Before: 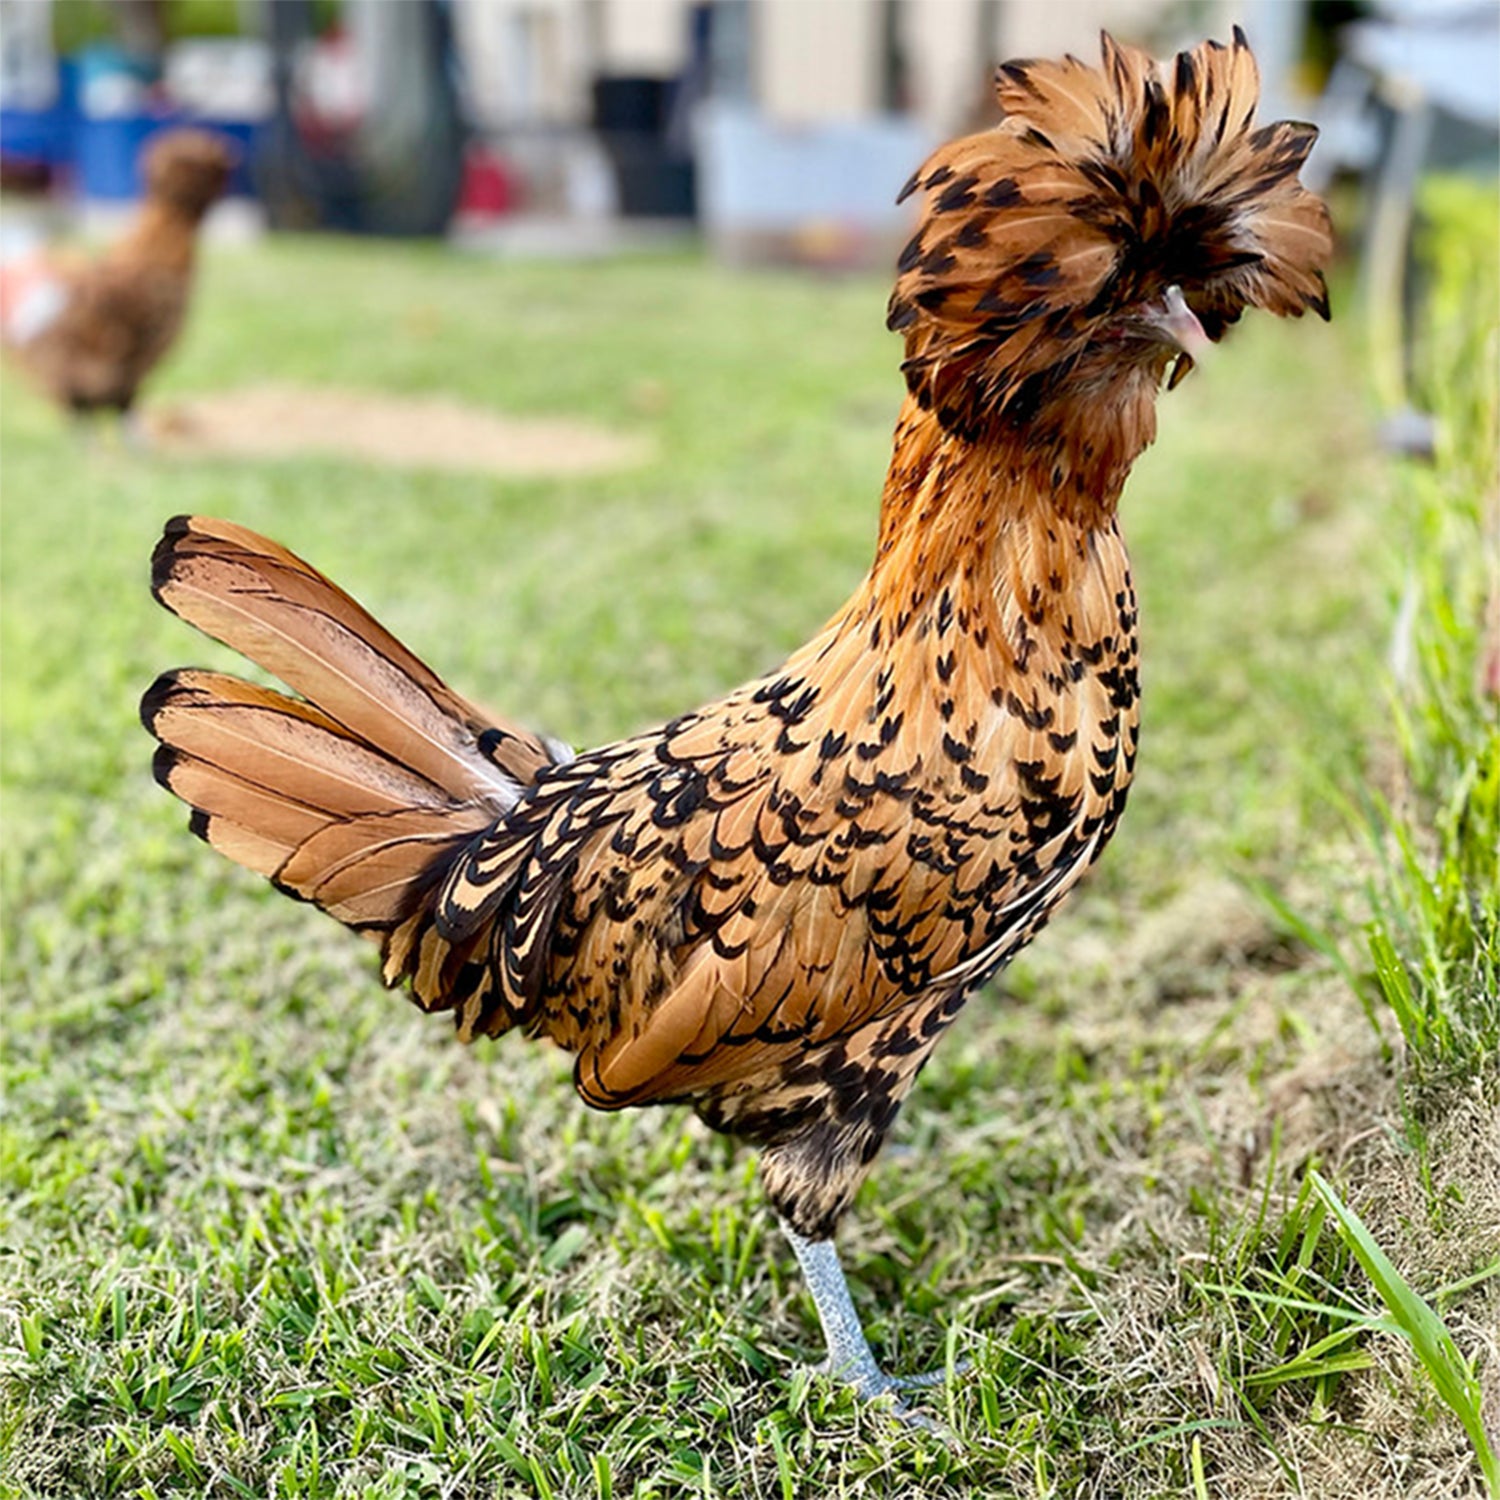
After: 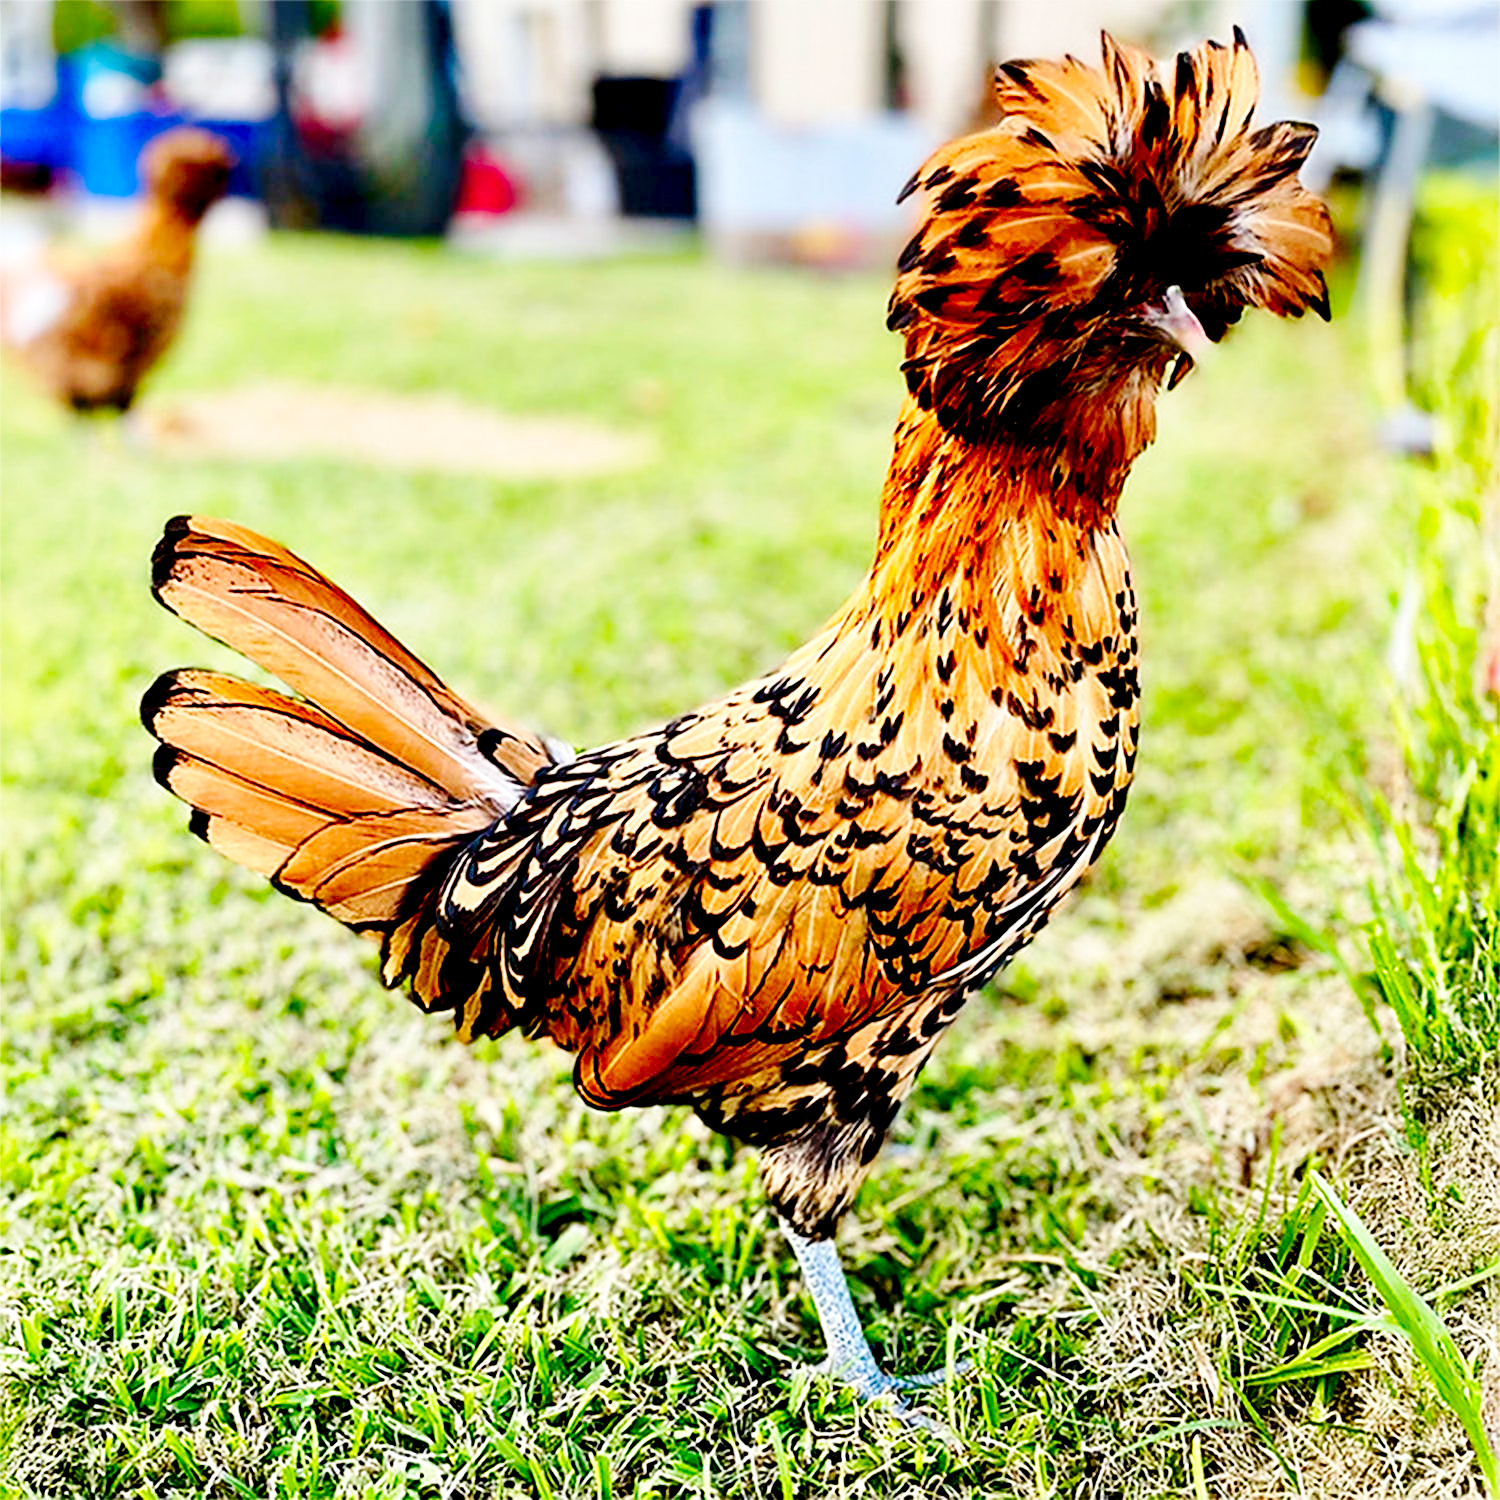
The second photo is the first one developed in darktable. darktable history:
exposure: black level correction 0.025, exposure 0.182 EV, compensate highlight preservation false
base curve: curves: ch0 [(0, 0) (0.036, 0.025) (0.121, 0.166) (0.206, 0.329) (0.605, 0.79) (1, 1)], preserve colors none
color correction: saturation 1.32
sharpen: on, module defaults
